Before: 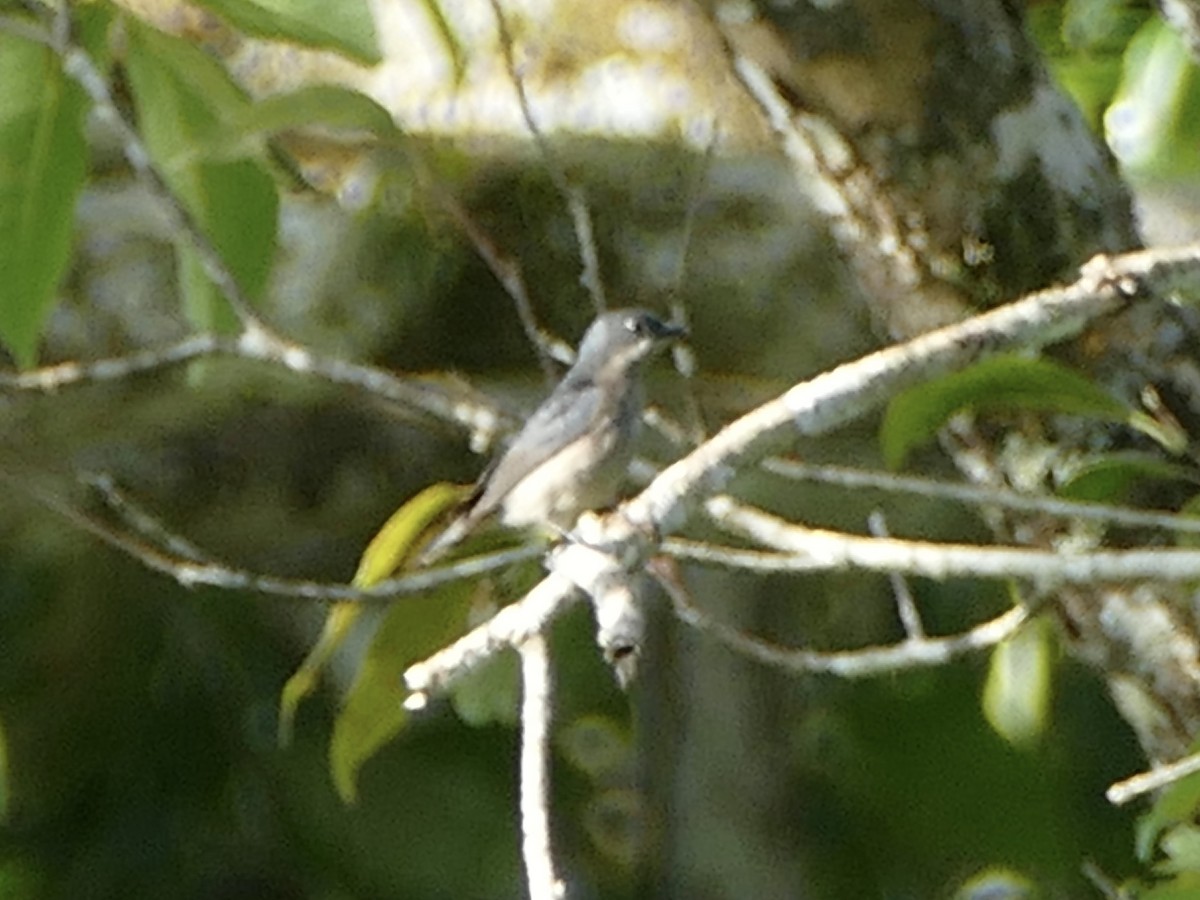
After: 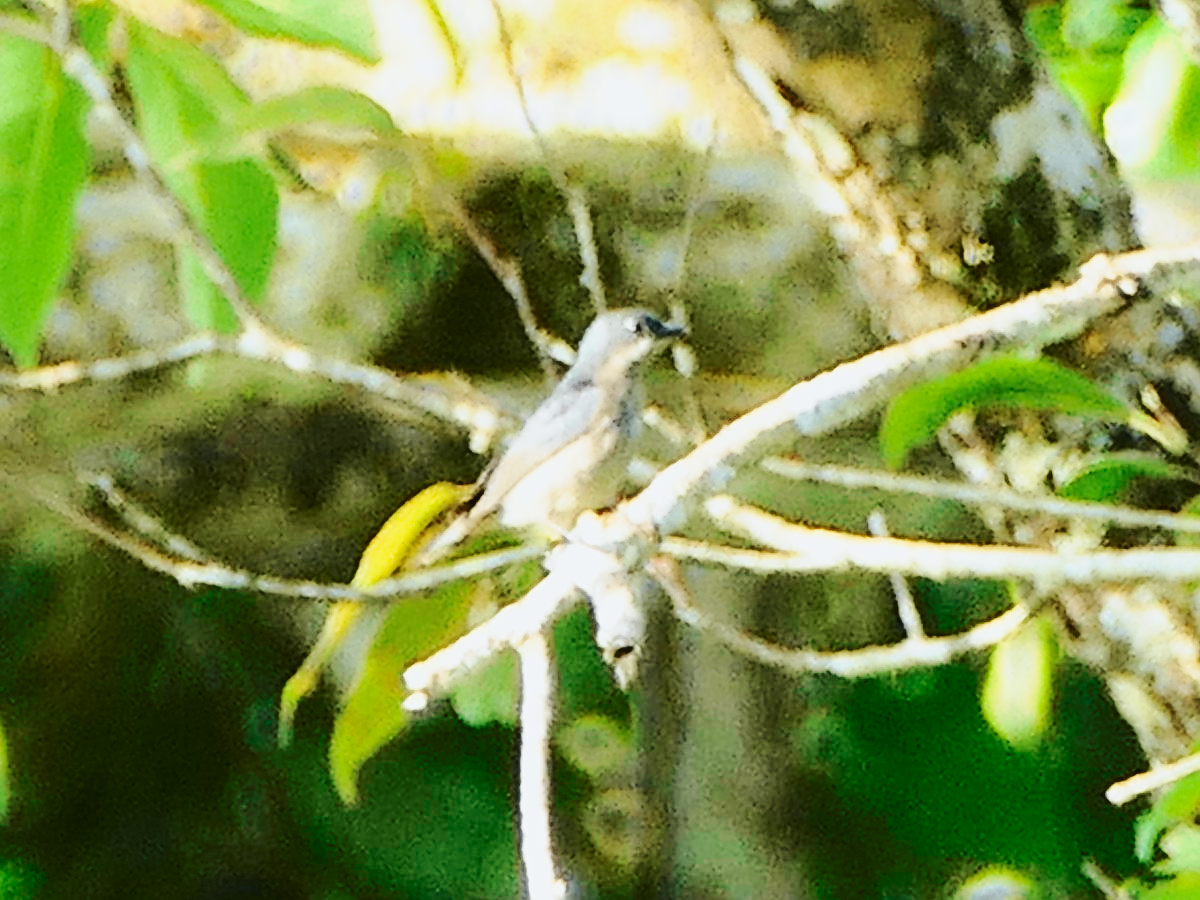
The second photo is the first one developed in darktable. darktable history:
base curve: curves: ch0 [(0, 0) (0.028, 0.03) (0.121, 0.232) (0.46, 0.748) (0.859, 0.968) (1, 1)], preserve colors none
tone curve: curves: ch0 [(0, 0.026) (0.104, 0.1) (0.233, 0.262) (0.398, 0.507) (0.498, 0.621) (0.65, 0.757) (0.835, 0.883) (1, 0.961)]; ch1 [(0, 0) (0.346, 0.307) (0.408, 0.369) (0.453, 0.457) (0.482, 0.476) (0.502, 0.498) (0.521, 0.503) (0.553, 0.554) (0.638, 0.646) (0.693, 0.727) (1, 1)]; ch2 [(0, 0) (0.366, 0.337) (0.434, 0.46) (0.485, 0.494) (0.5, 0.494) (0.511, 0.508) (0.537, 0.55) (0.579, 0.599) (0.663, 0.67) (1, 1)], color space Lab, independent channels, preserve colors none
sharpen: on, module defaults
